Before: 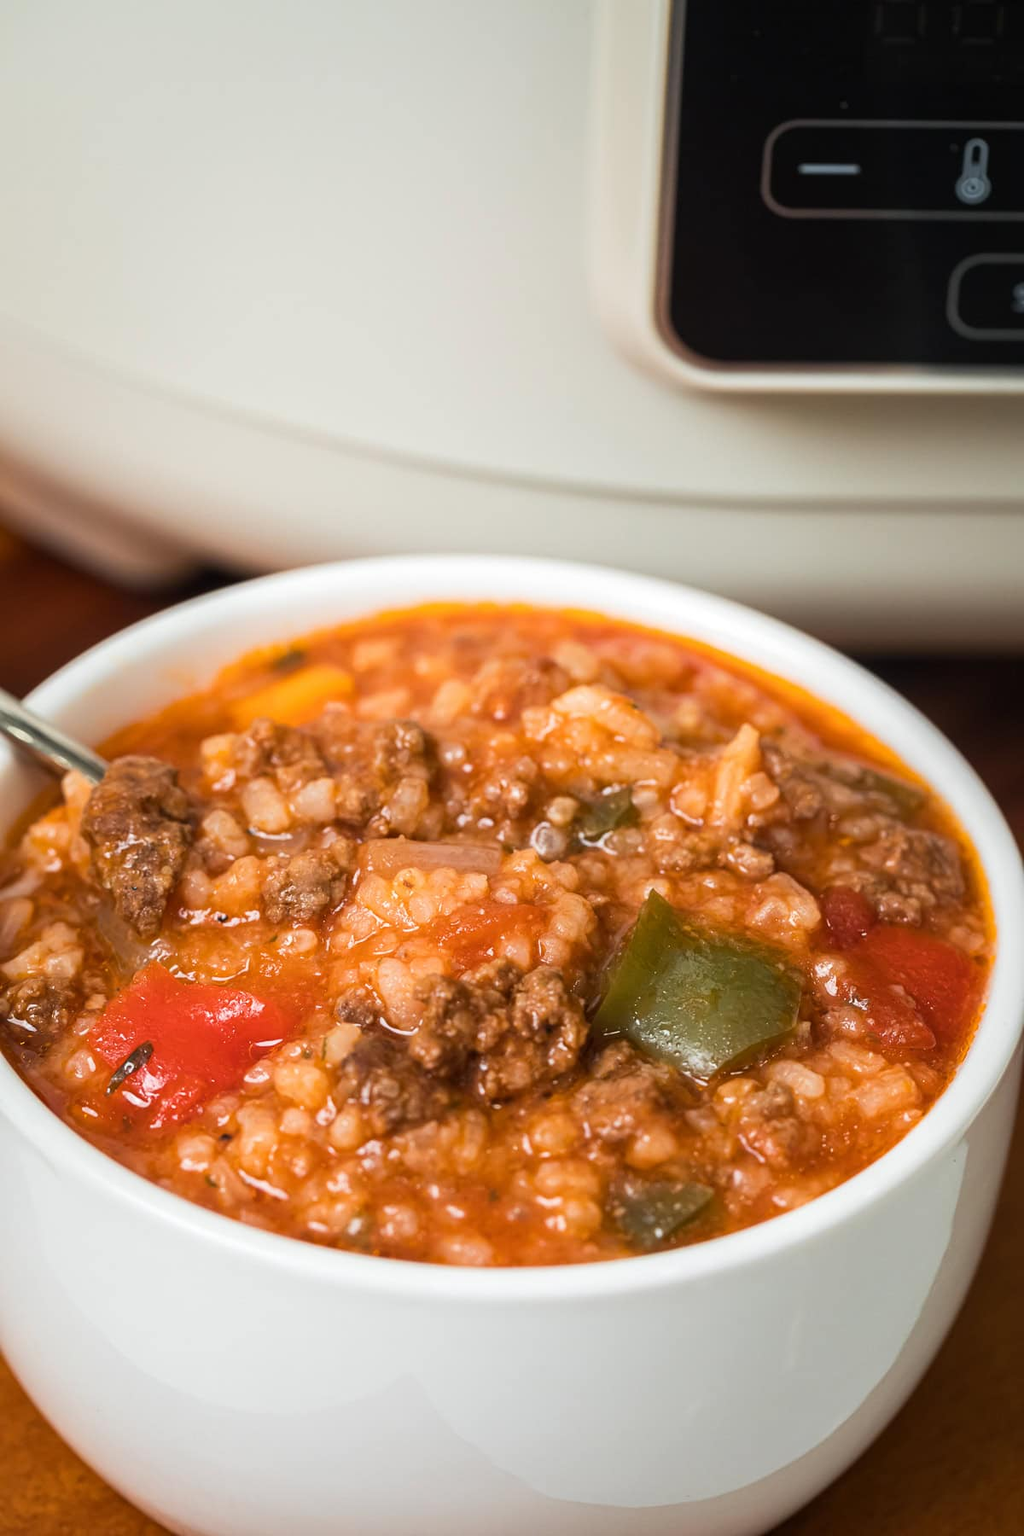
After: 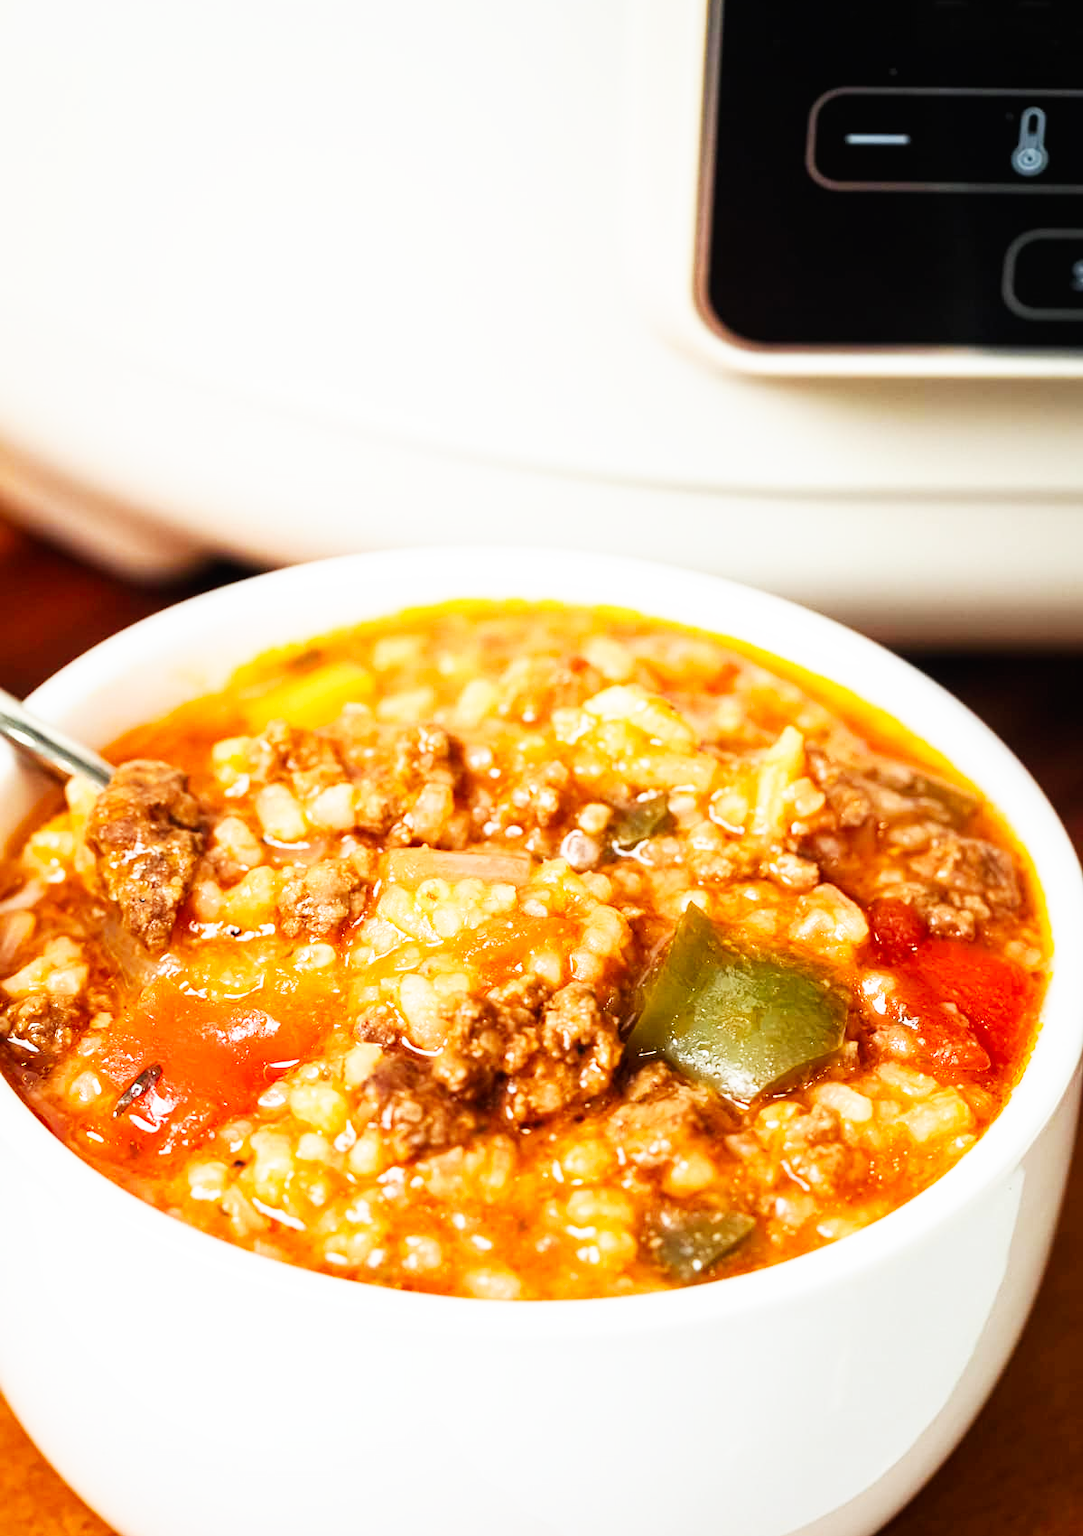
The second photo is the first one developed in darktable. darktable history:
crop and rotate: top 2.479%, bottom 3.018%
base curve: curves: ch0 [(0, 0) (0.007, 0.004) (0.027, 0.03) (0.046, 0.07) (0.207, 0.54) (0.442, 0.872) (0.673, 0.972) (1, 1)], preserve colors none
